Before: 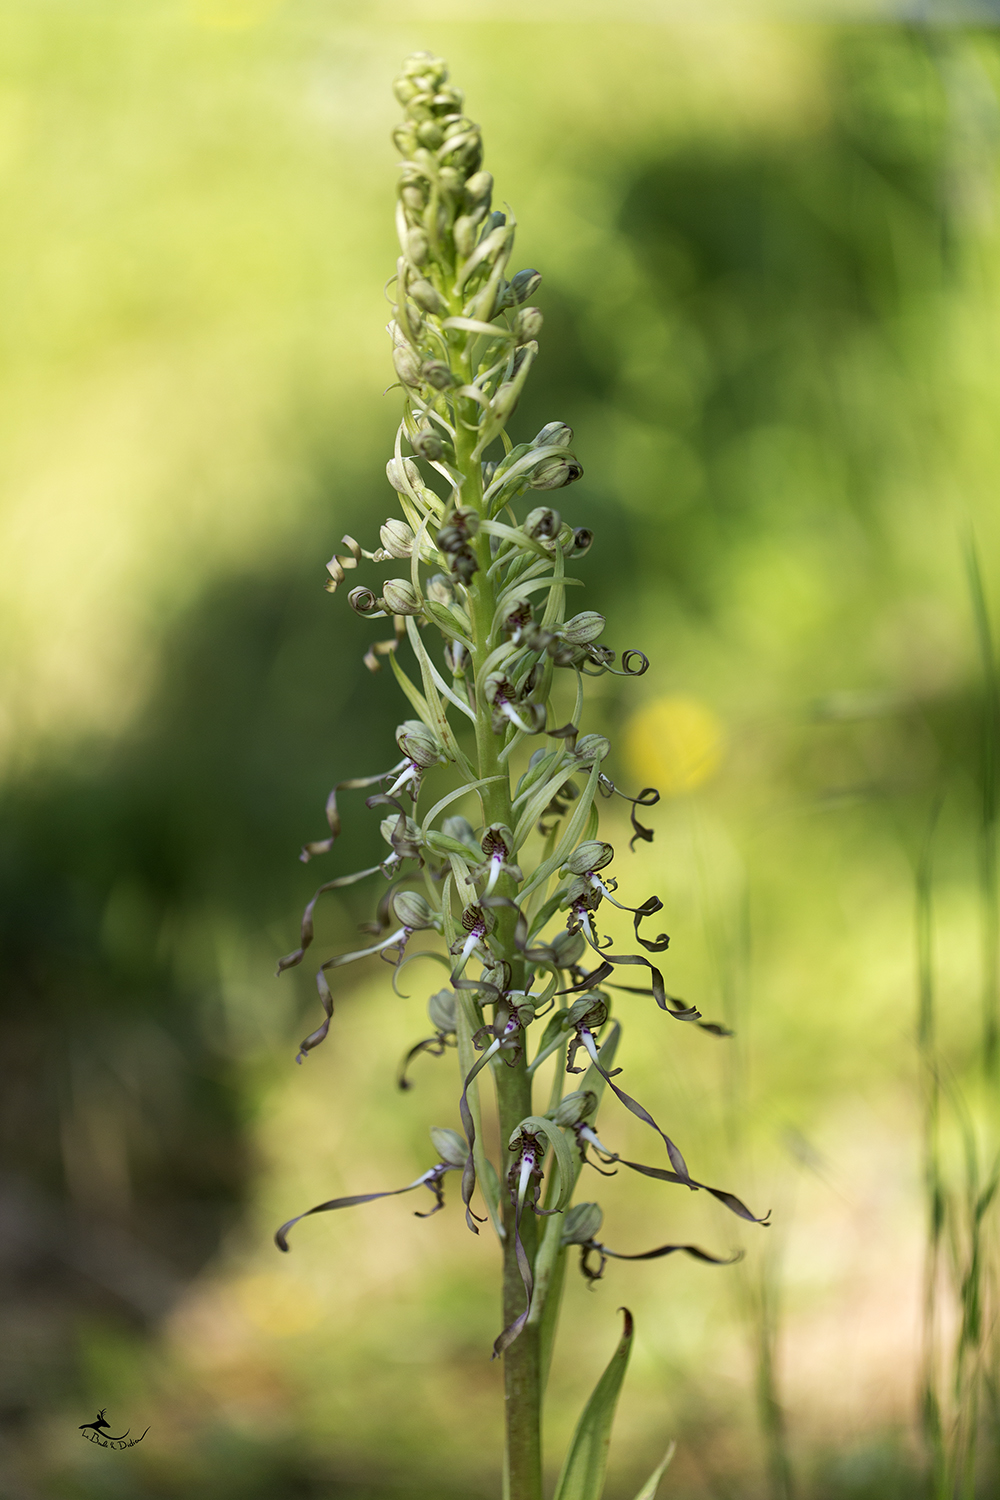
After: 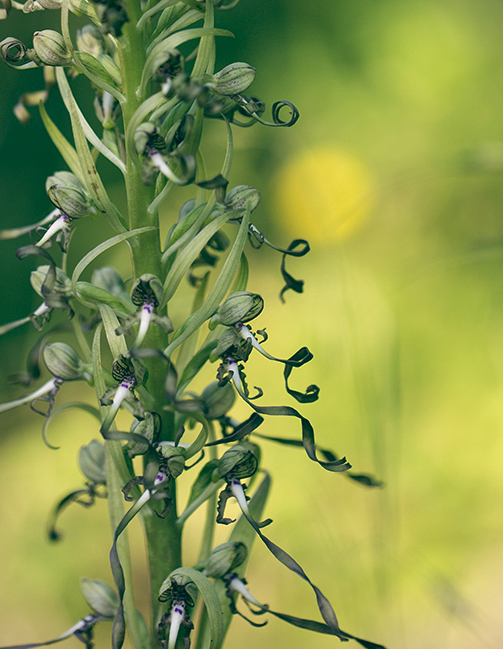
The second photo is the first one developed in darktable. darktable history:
crop: left 35.03%, top 36.625%, right 14.663%, bottom 20.057%
vignetting: fall-off start 100%, fall-off radius 71%, brightness -0.434, saturation -0.2, width/height ratio 1.178, dithering 8-bit output, unbound false
color balance: lift [1.005, 0.99, 1.007, 1.01], gamma [1, 0.979, 1.011, 1.021], gain [0.923, 1.098, 1.025, 0.902], input saturation 90.45%, contrast 7.73%, output saturation 105.91%
